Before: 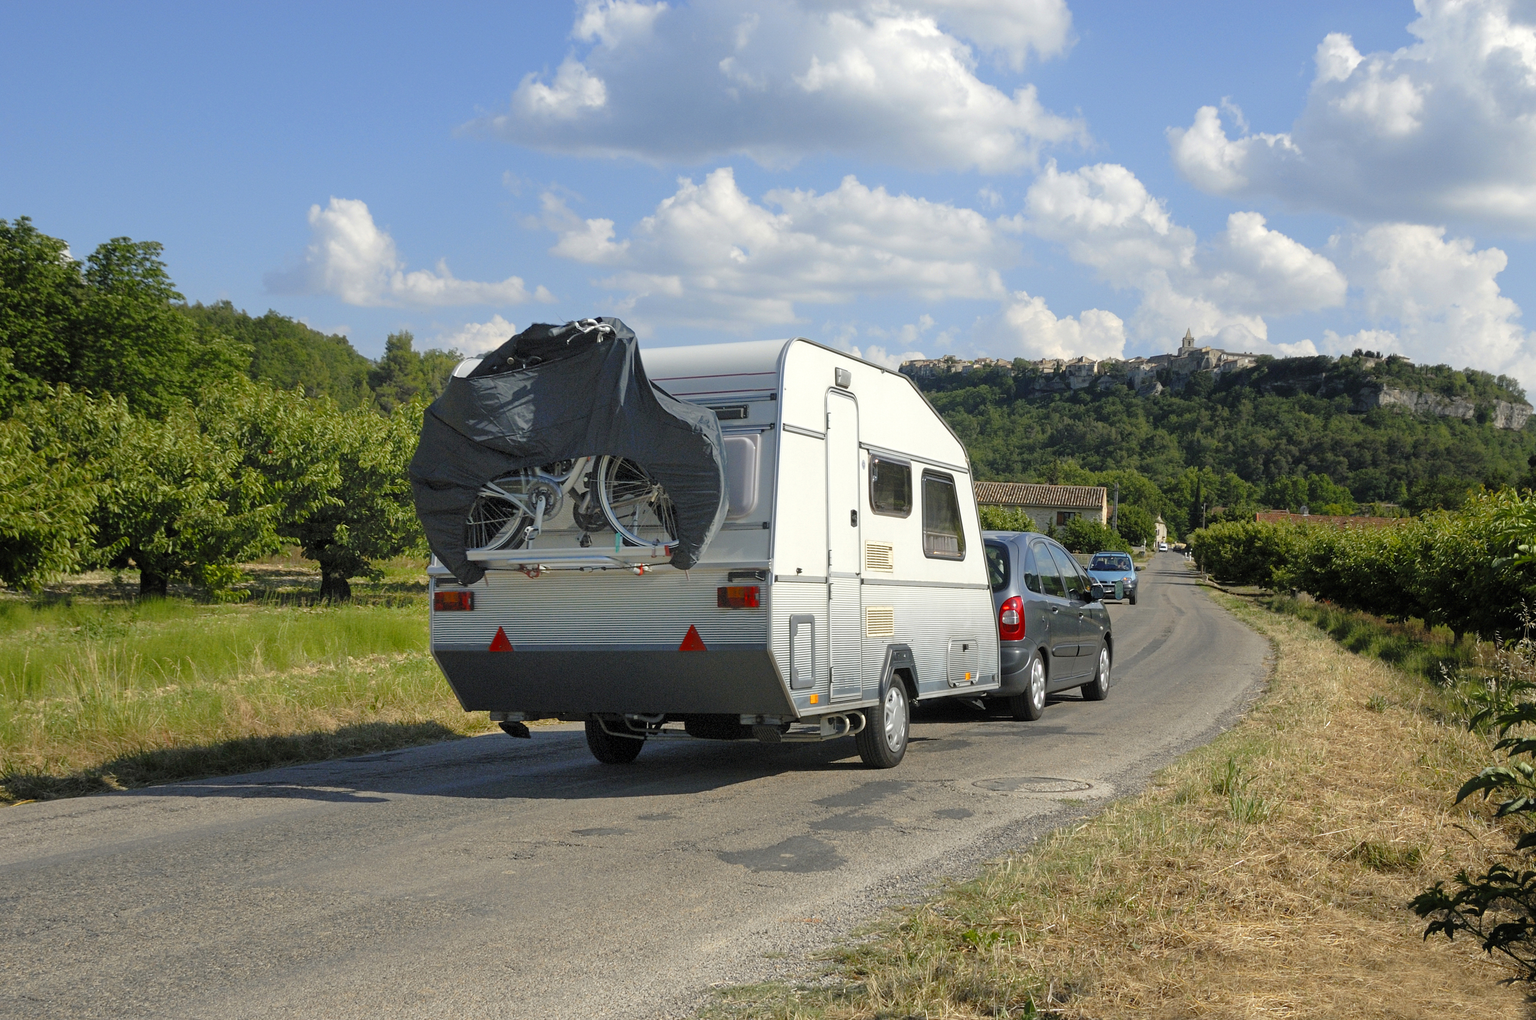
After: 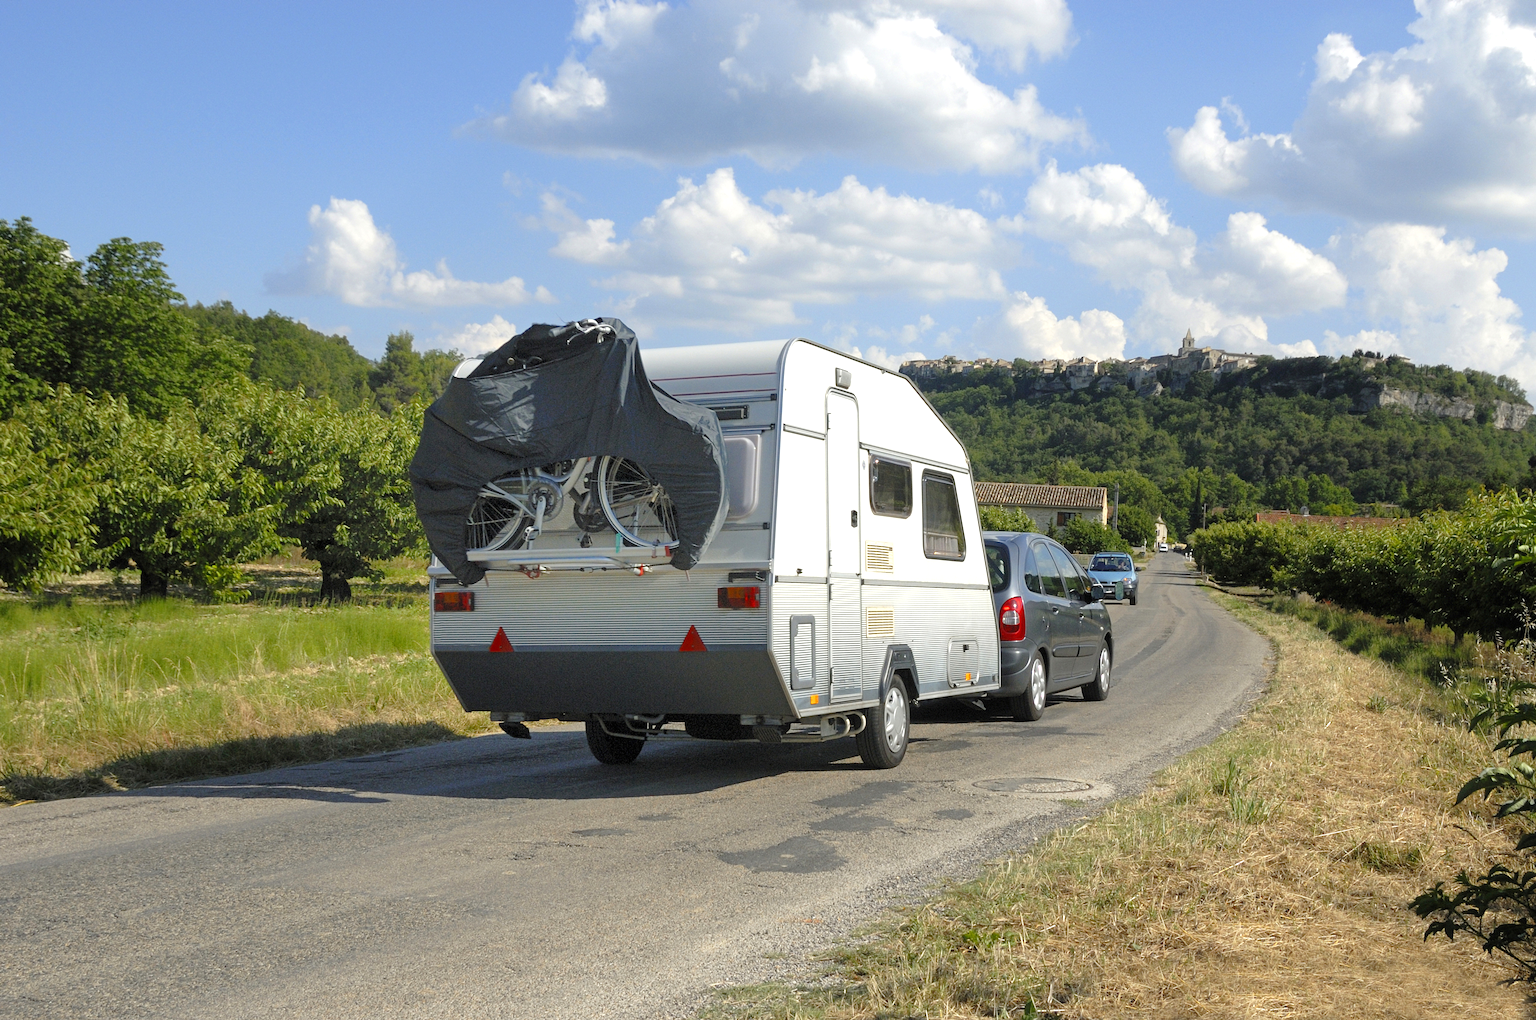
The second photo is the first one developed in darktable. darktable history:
exposure: exposure 0.298 EV, compensate exposure bias true, compensate highlight preservation false
